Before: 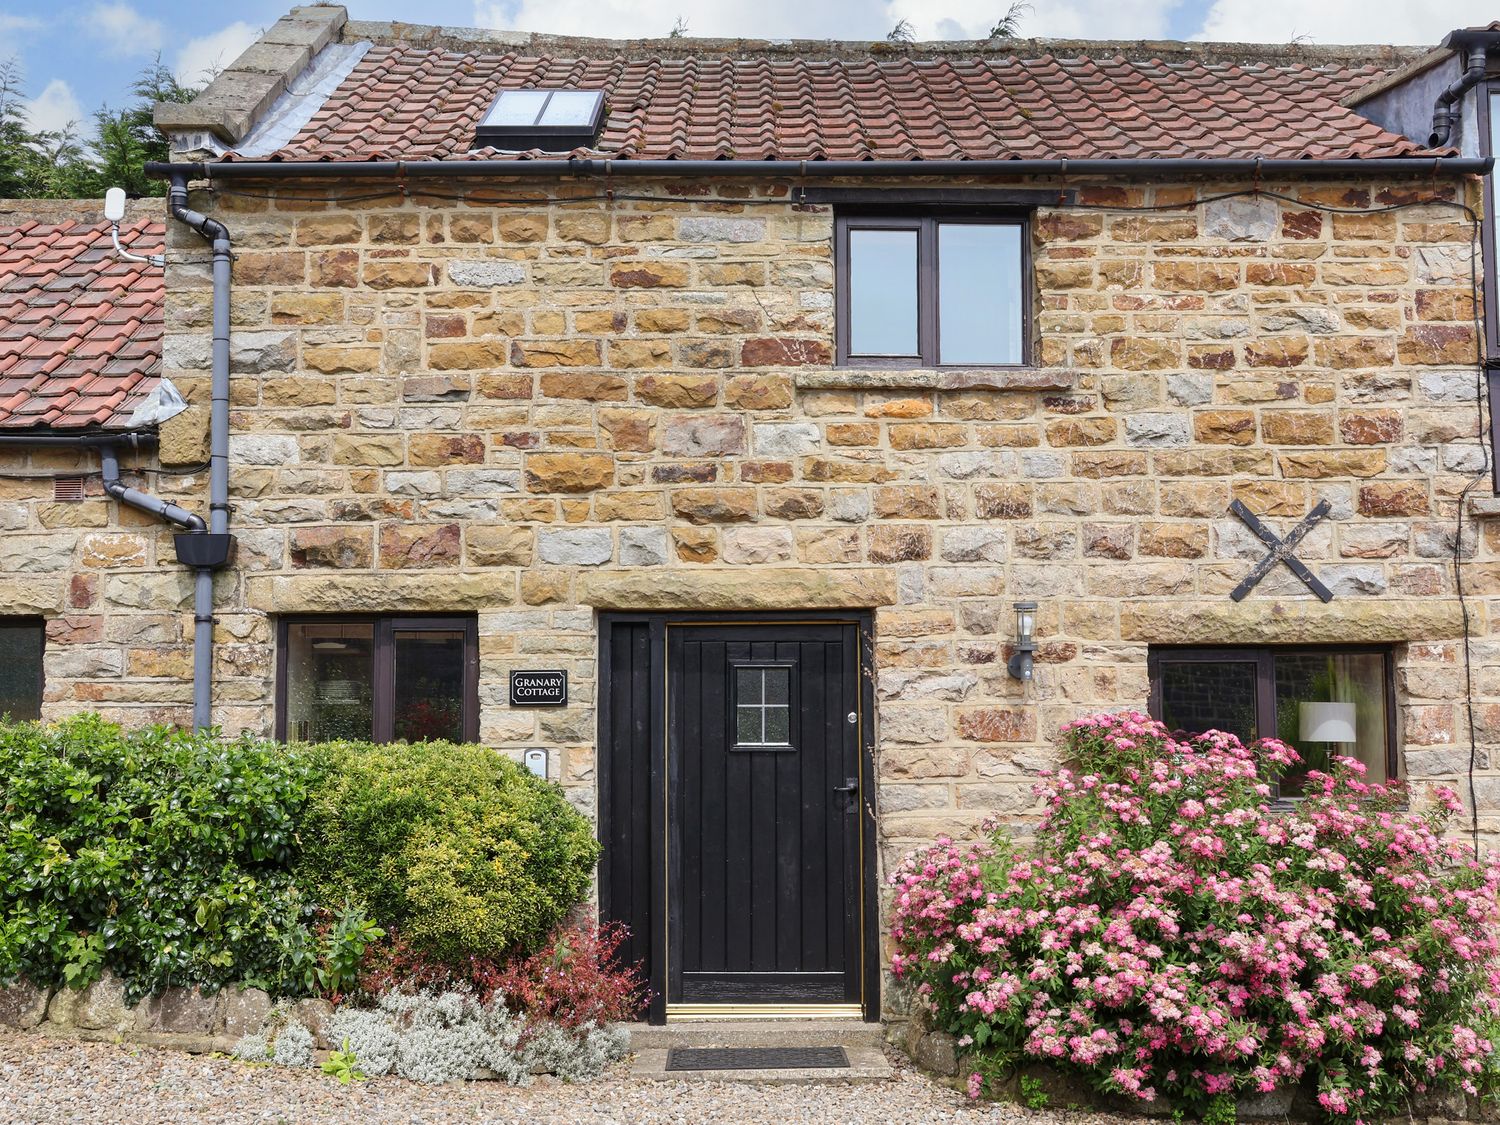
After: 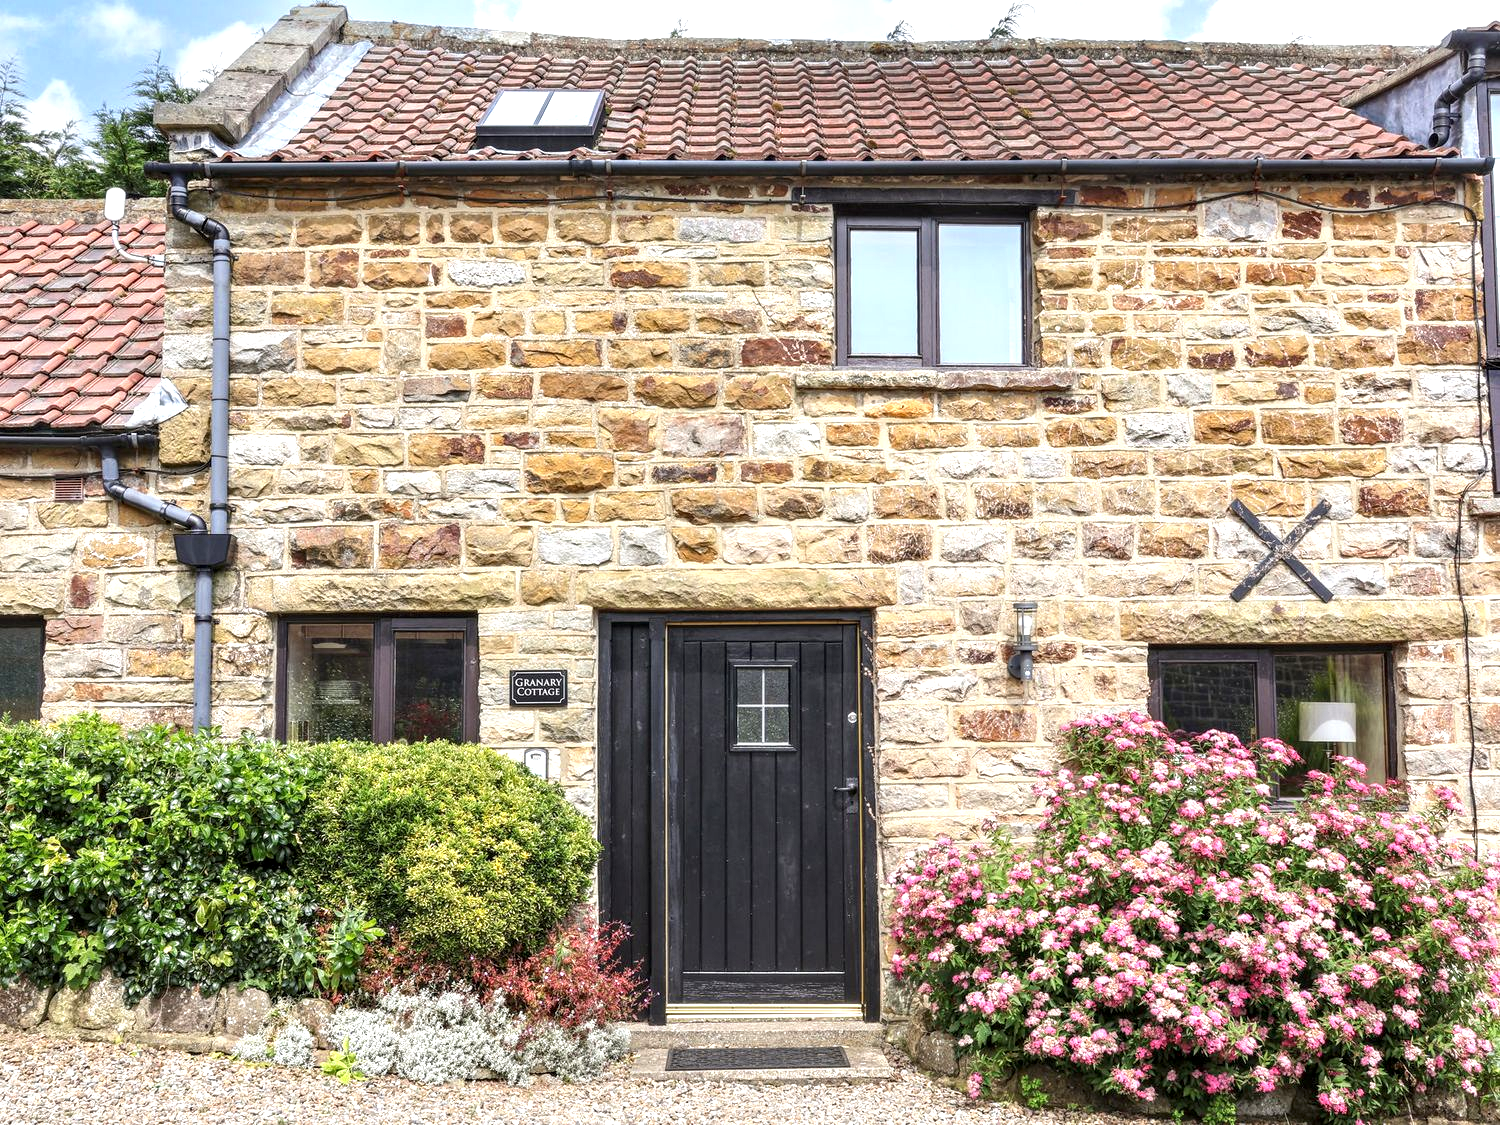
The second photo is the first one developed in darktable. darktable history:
exposure: black level correction 0, exposure 0.697 EV, compensate highlight preservation false
local contrast: detail 130%
contrast equalizer: octaves 7, y [[0.524, 0.538, 0.547, 0.548, 0.538, 0.524], [0.5 ×6], [0.5 ×6], [0 ×6], [0 ×6]], mix 0.296
